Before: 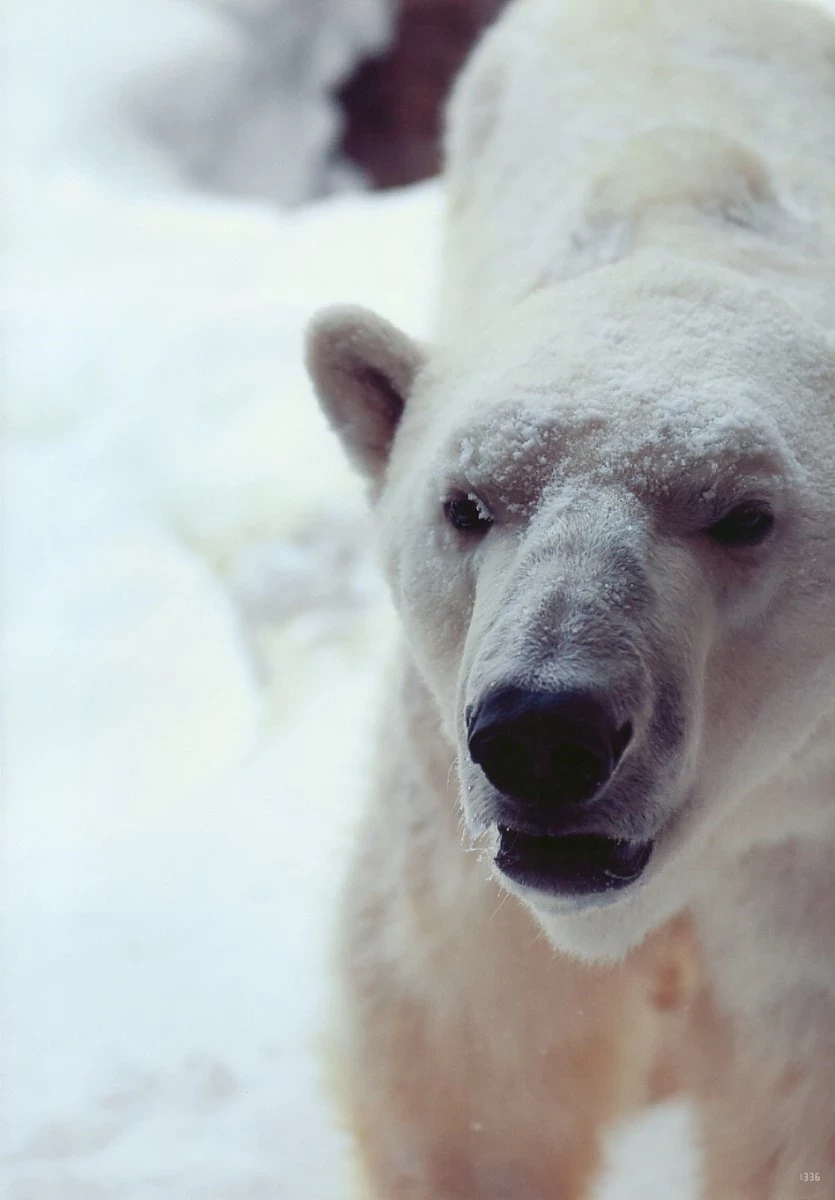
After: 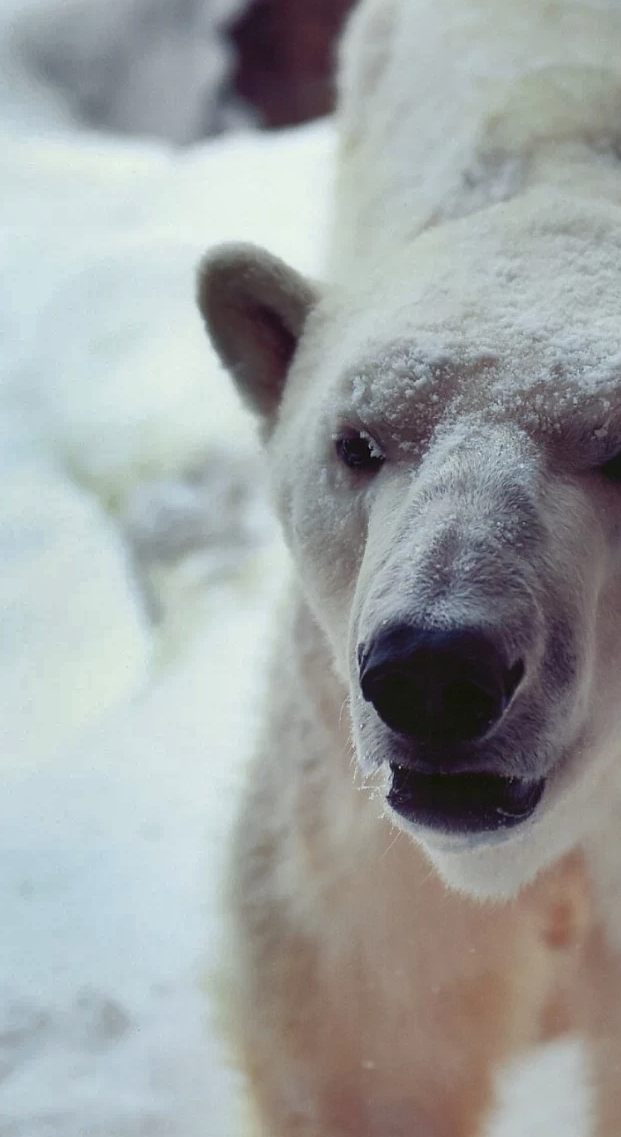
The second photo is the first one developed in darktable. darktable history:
crop and rotate: left 12.945%, top 5.233%, right 12.579%
shadows and highlights: shadows 30.74, highlights -63.18, soften with gaussian
